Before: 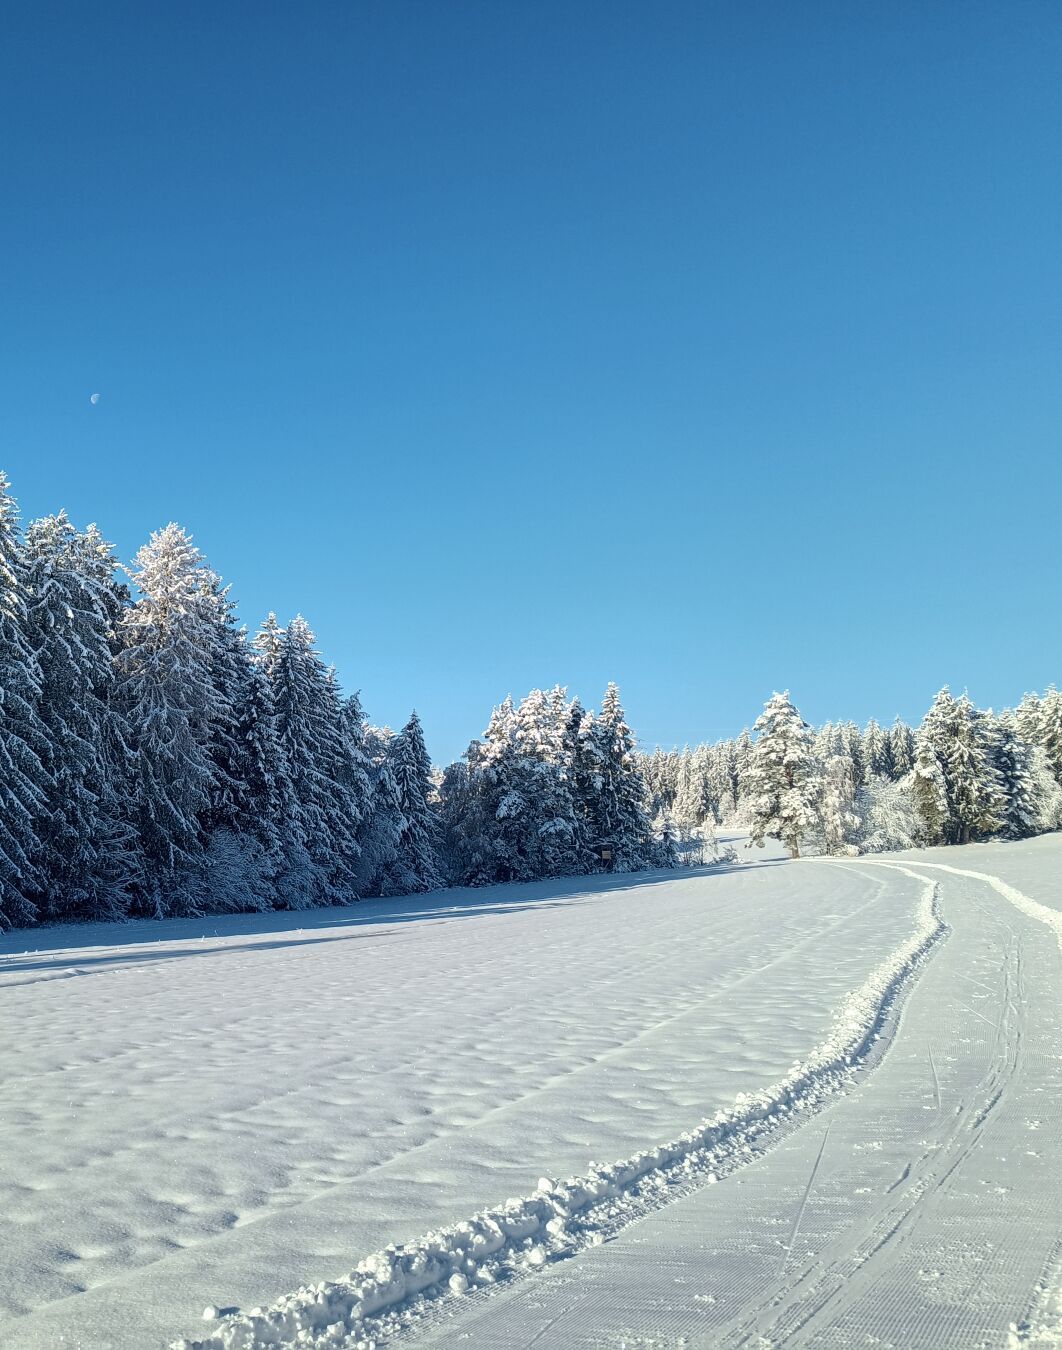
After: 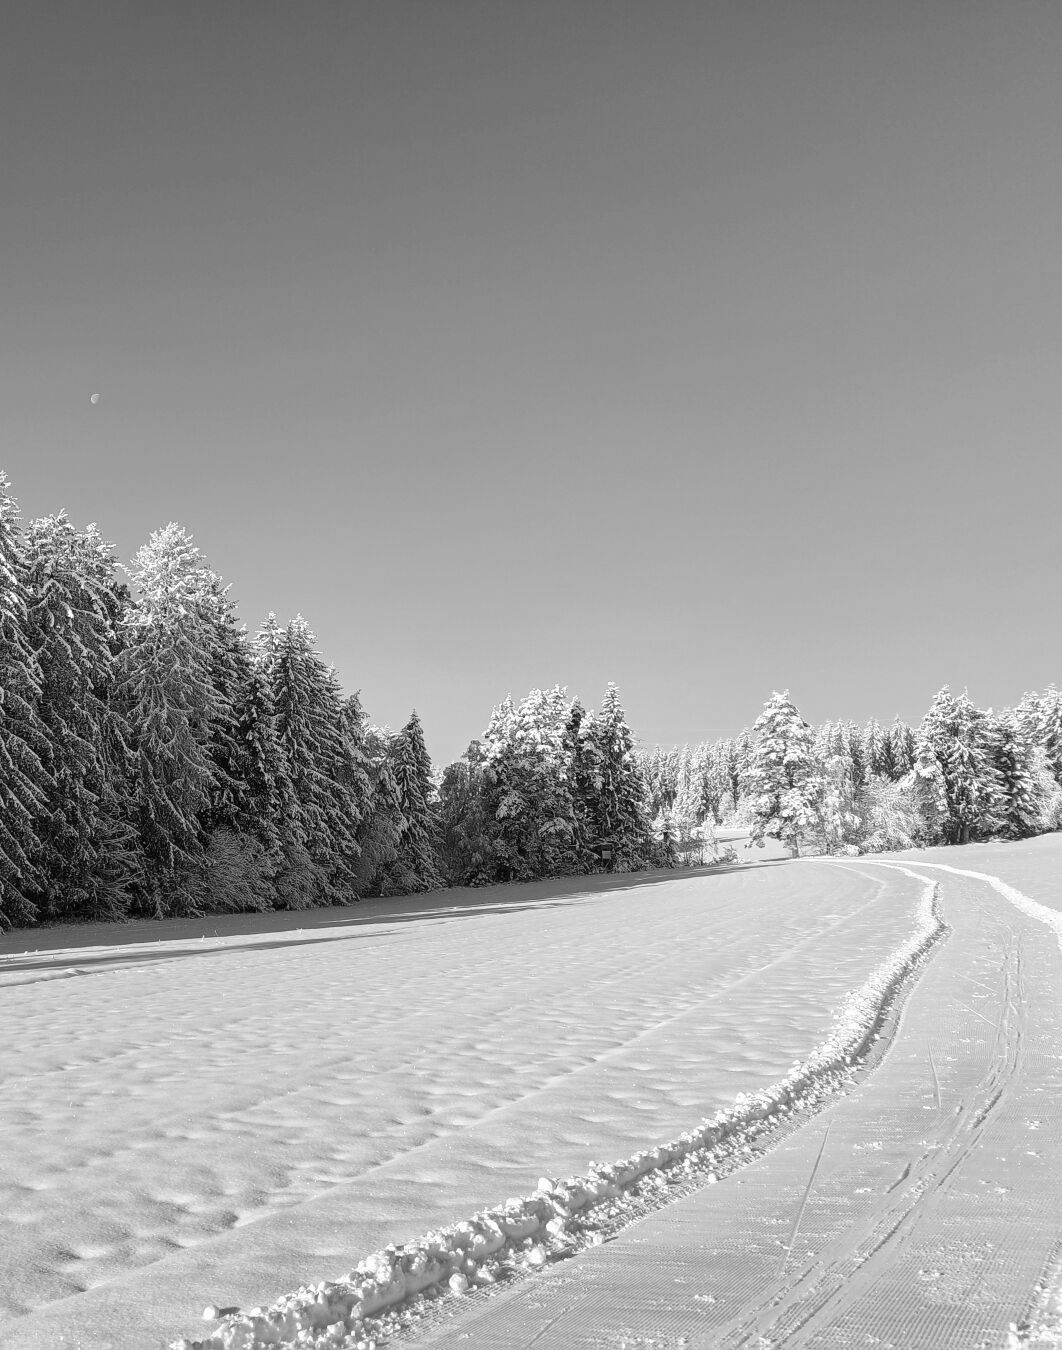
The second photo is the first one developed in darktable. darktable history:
monochrome: on, module defaults
contrast brightness saturation: contrast 0.03, brightness 0.06, saturation 0.13
exposure: compensate highlight preservation false
